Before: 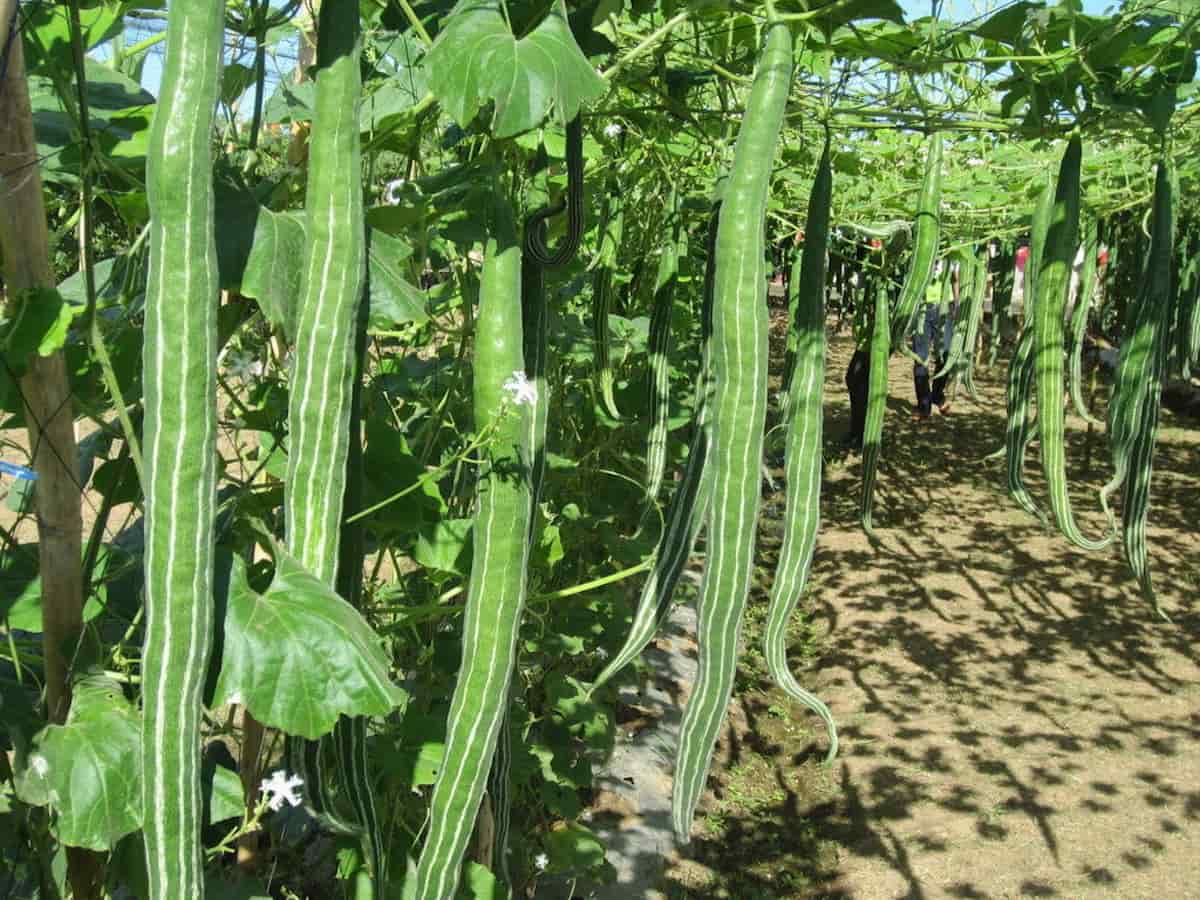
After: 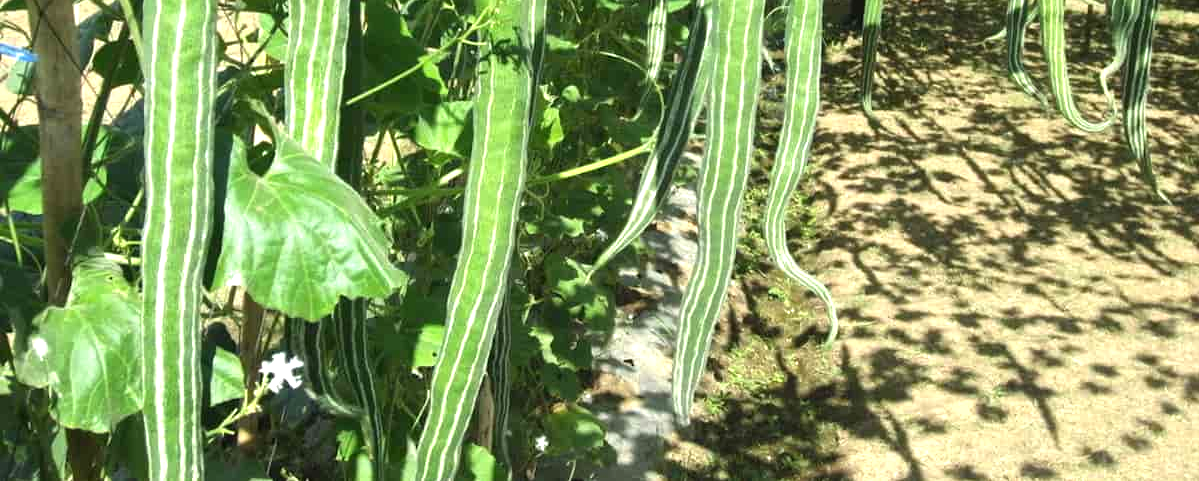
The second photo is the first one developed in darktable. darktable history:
crop and rotate: top 46.469%, right 0.068%
tone equalizer: -8 EV -0.781 EV, -7 EV -0.71 EV, -6 EV -0.562 EV, -5 EV -0.399 EV, -3 EV 0.373 EV, -2 EV 0.6 EV, -1 EV 0.697 EV, +0 EV 0.771 EV, smoothing diameter 24.82%, edges refinement/feathering 9.54, preserve details guided filter
